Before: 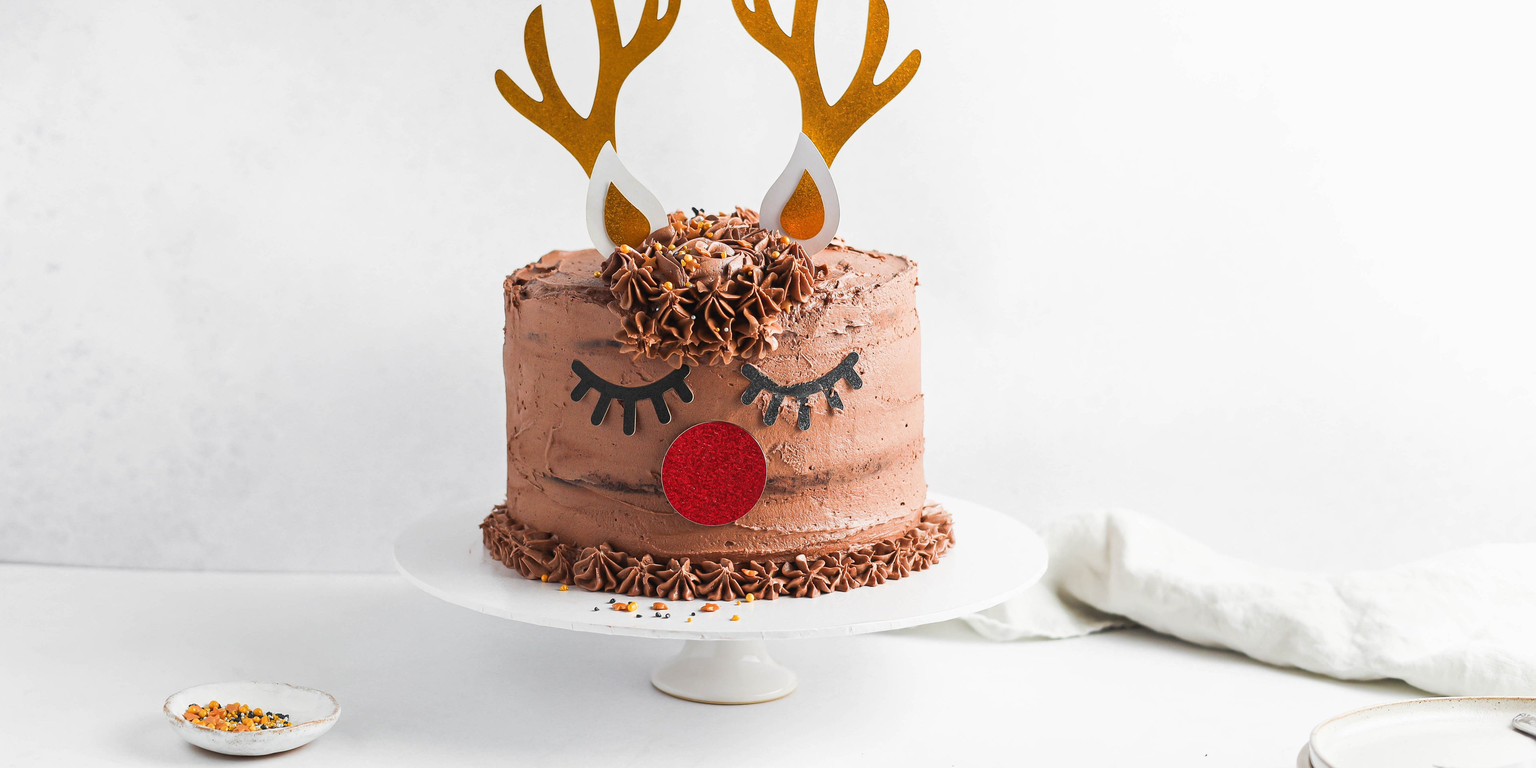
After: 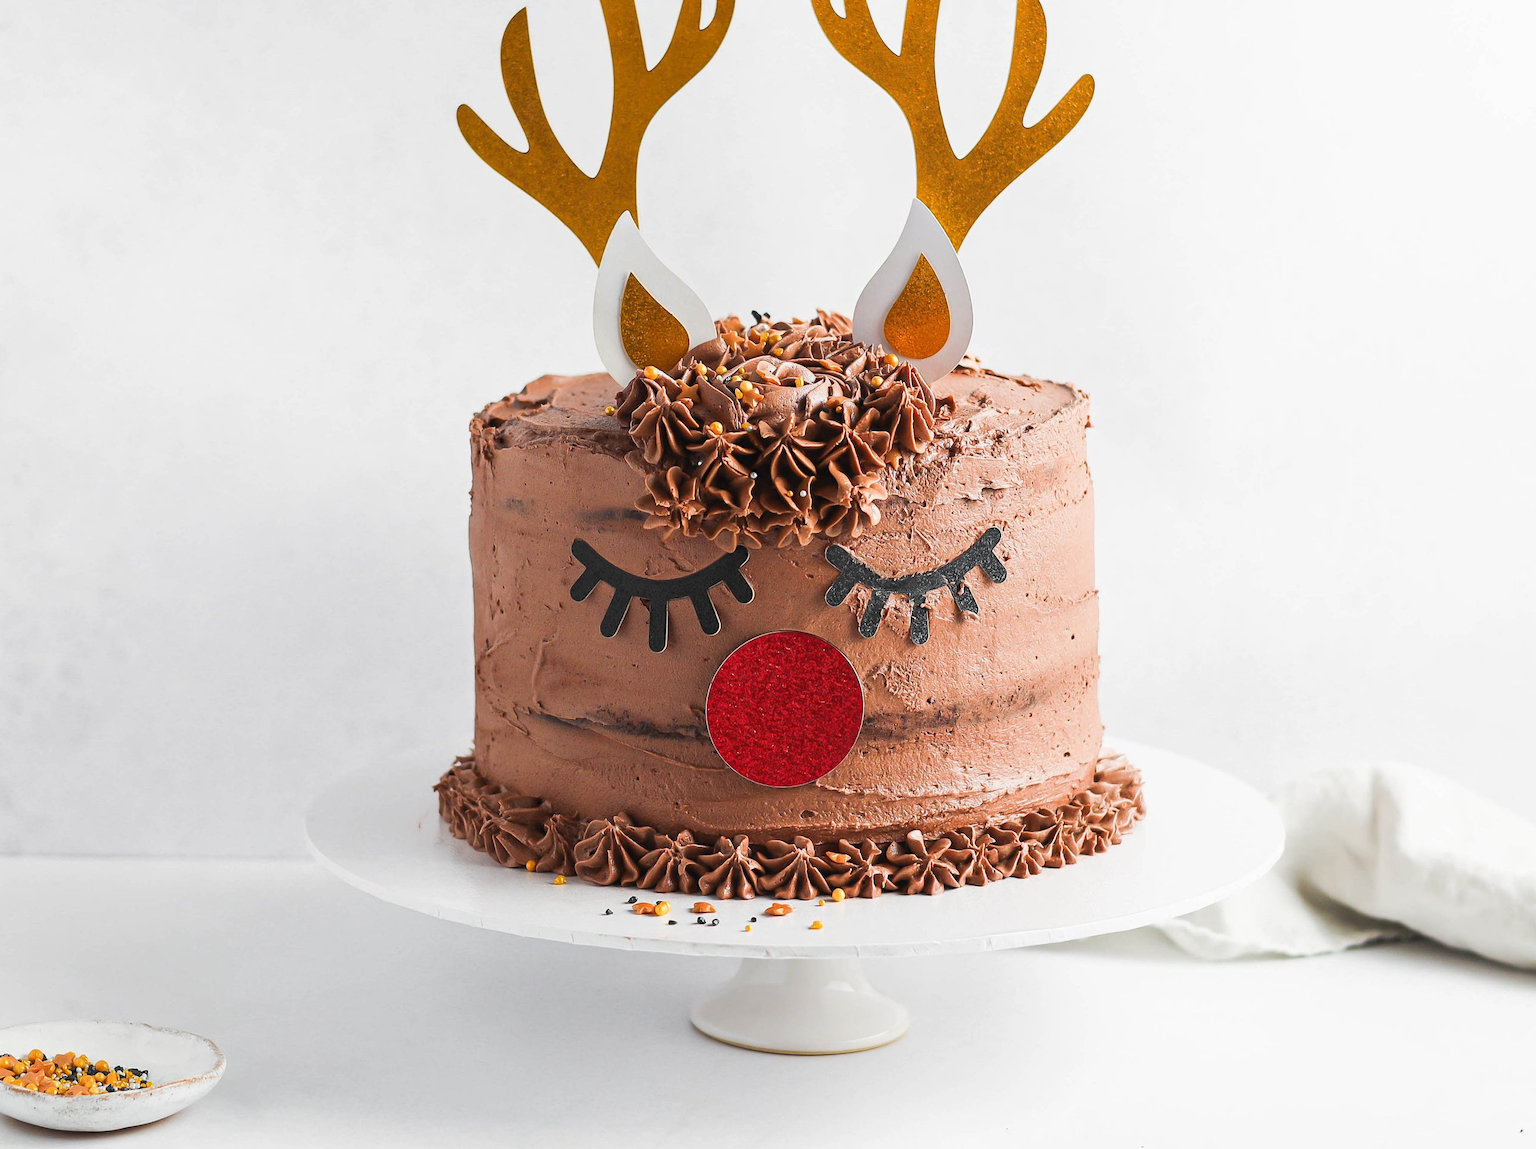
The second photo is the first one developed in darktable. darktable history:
crop and rotate: left 12.376%, right 20.823%
